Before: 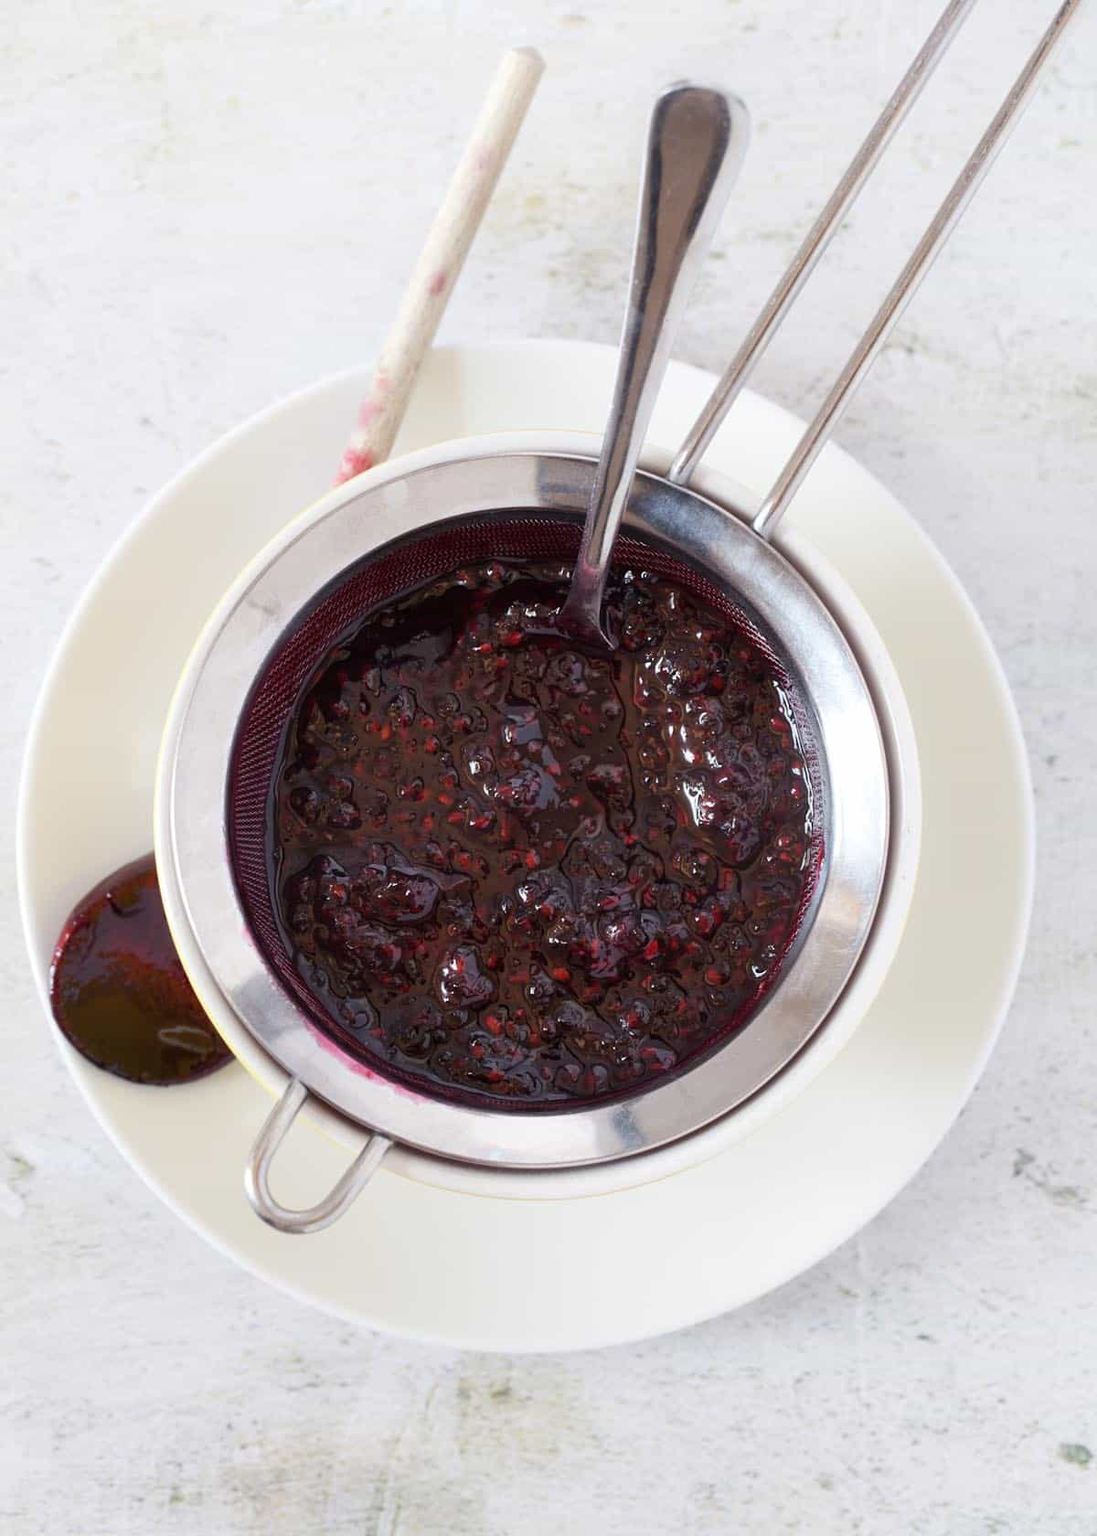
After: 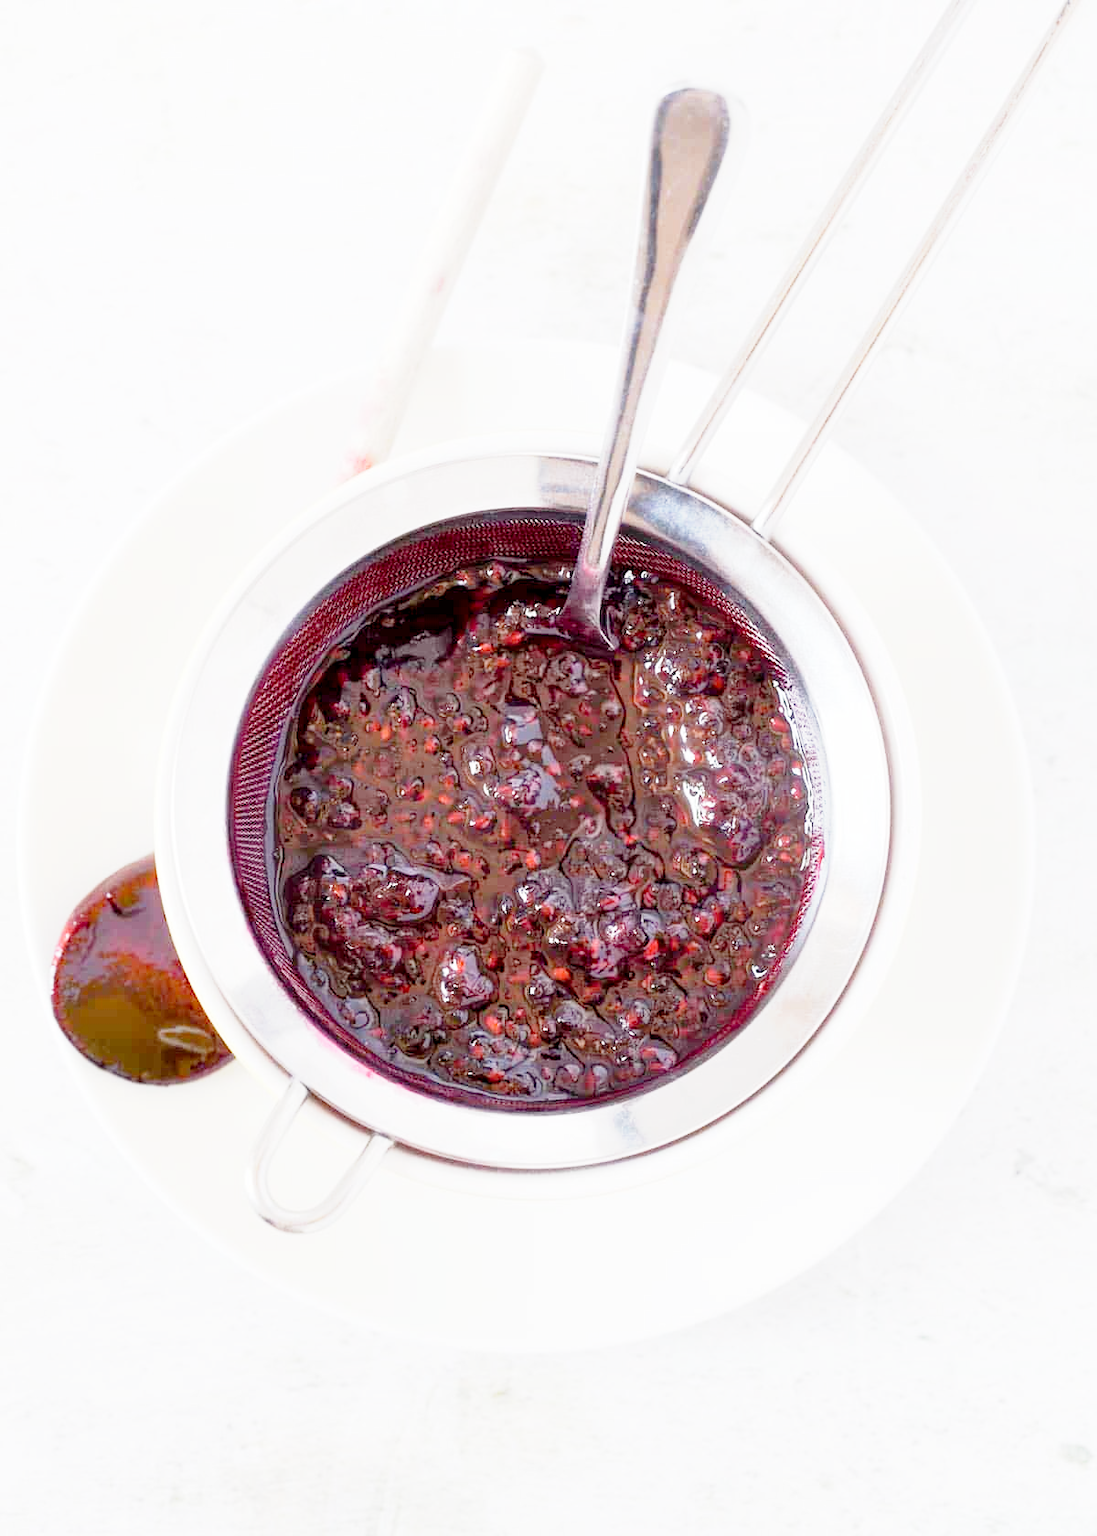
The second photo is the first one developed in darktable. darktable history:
tone curve: curves: ch0 [(0.047, 0) (0.292, 0.352) (0.657, 0.678) (1, 0.958)], preserve colors none
exposure: exposure 1.143 EV, compensate highlight preservation false
base curve: curves: ch0 [(0, 0) (0.005, 0.002) (0.15, 0.3) (0.4, 0.7) (0.75, 0.95) (1, 1)], preserve colors none
